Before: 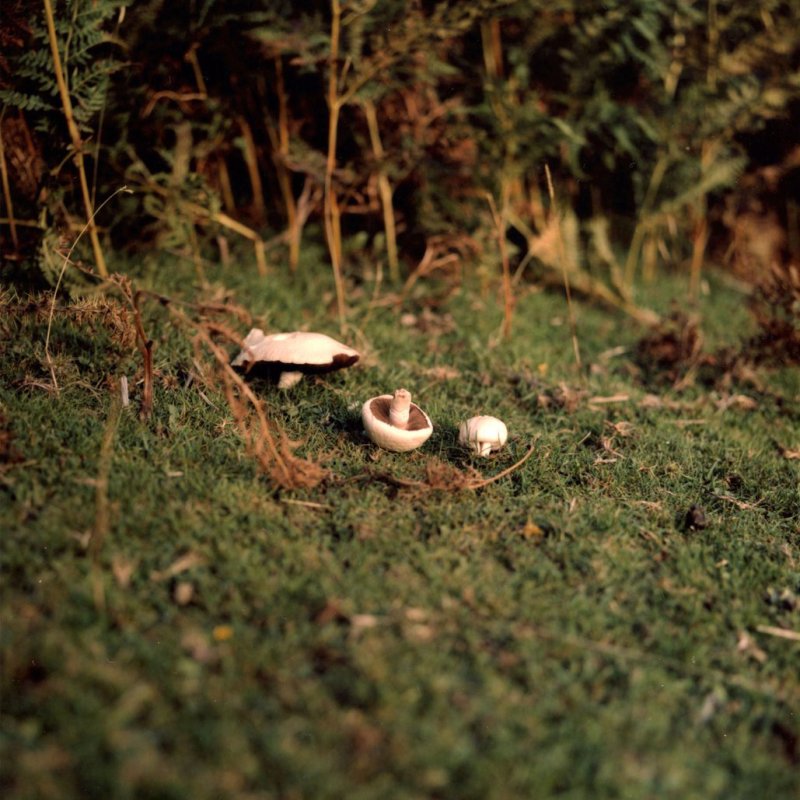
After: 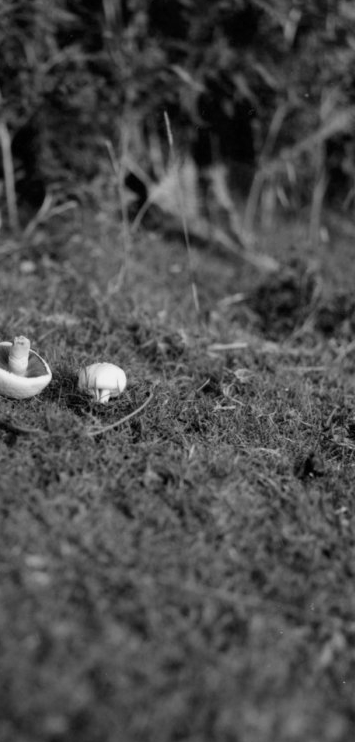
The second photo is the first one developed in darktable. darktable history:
monochrome: a -74.22, b 78.2
crop: left 47.628%, top 6.643%, right 7.874%
